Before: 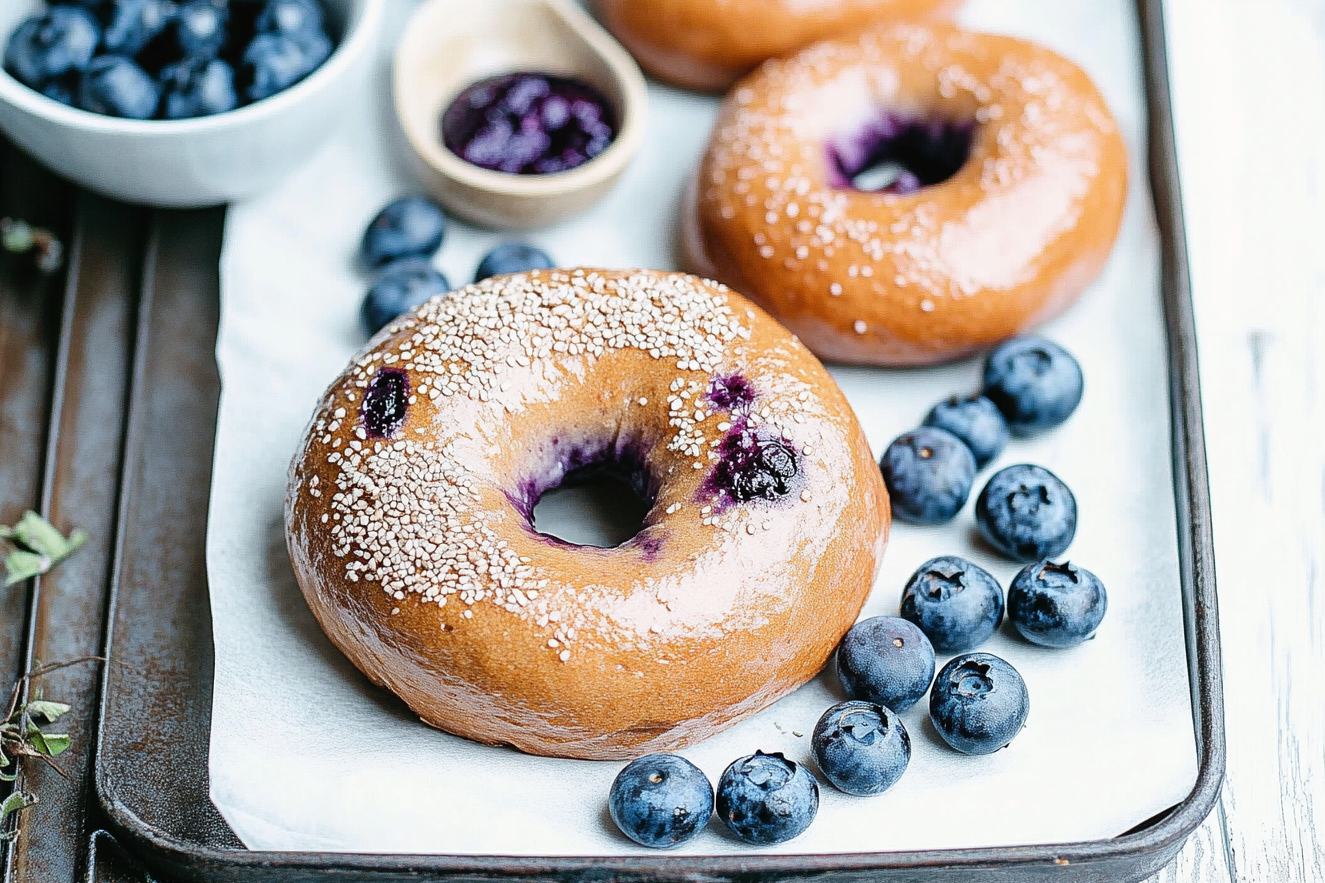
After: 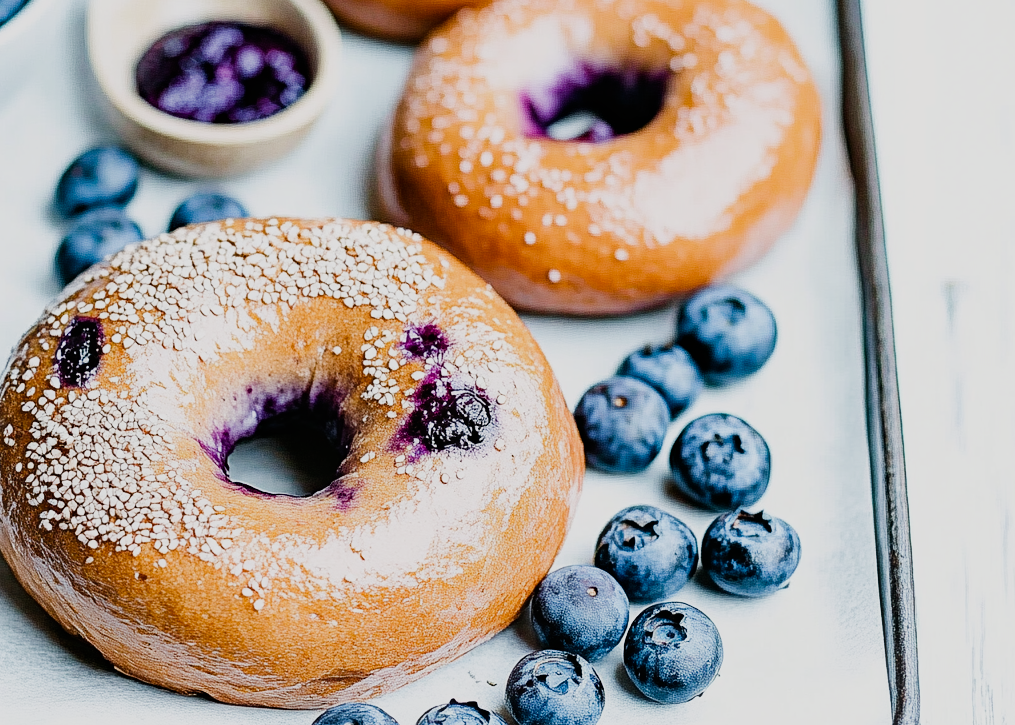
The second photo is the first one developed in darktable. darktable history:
crop: left 23.095%, top 5.827%, bottom 11.854%
haze removal: compatibility mode true, adaptive false
sigmoid: on, module defaults
